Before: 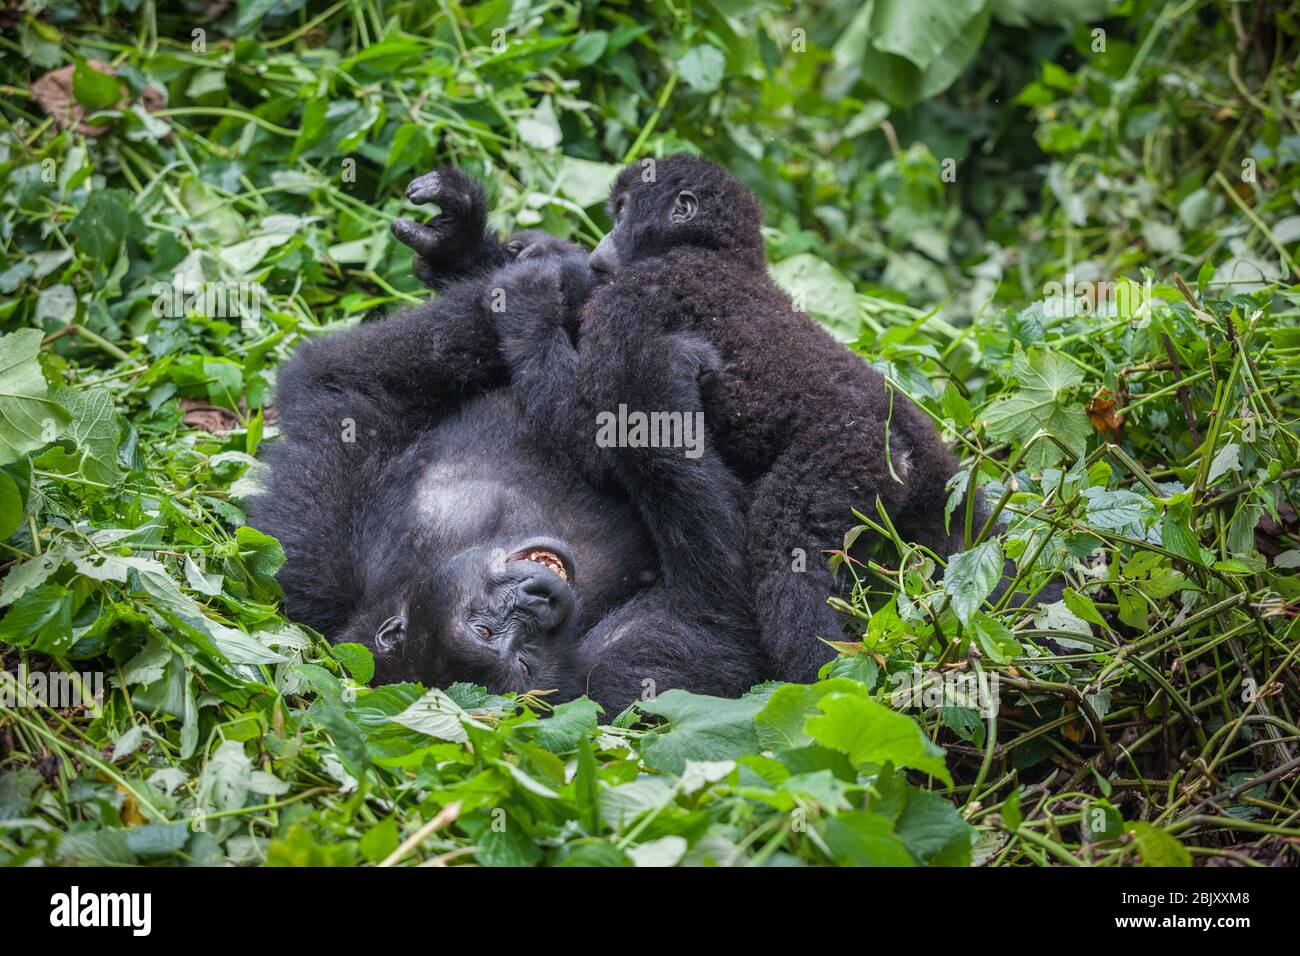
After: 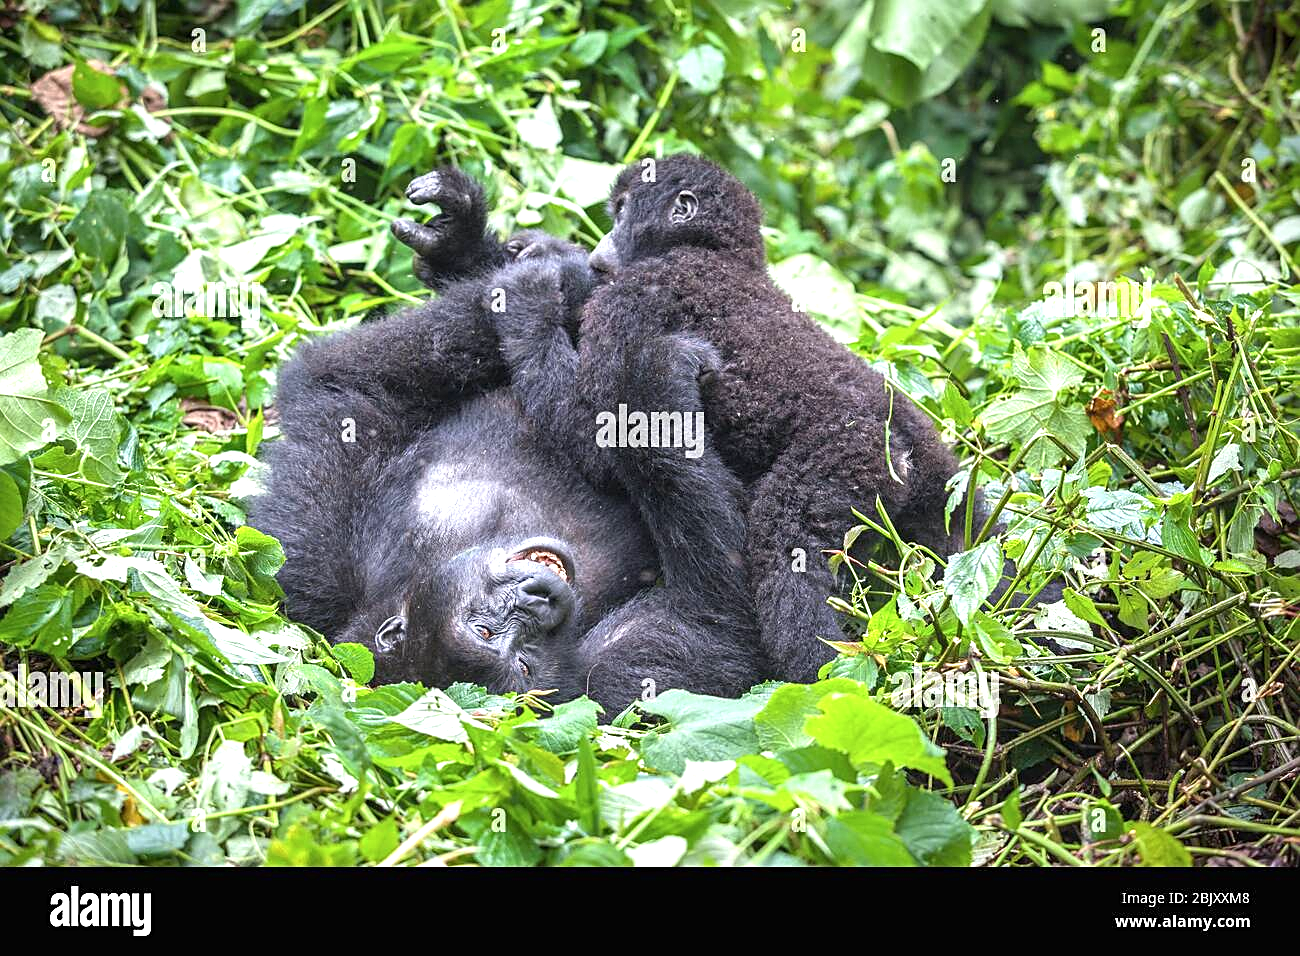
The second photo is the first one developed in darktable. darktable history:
sharpen: on, module defaults
exposure: black level correction 0, exposure 1.1 EV, compensate highlight preservation false
contrast brightness saturation: saturation -0.05
